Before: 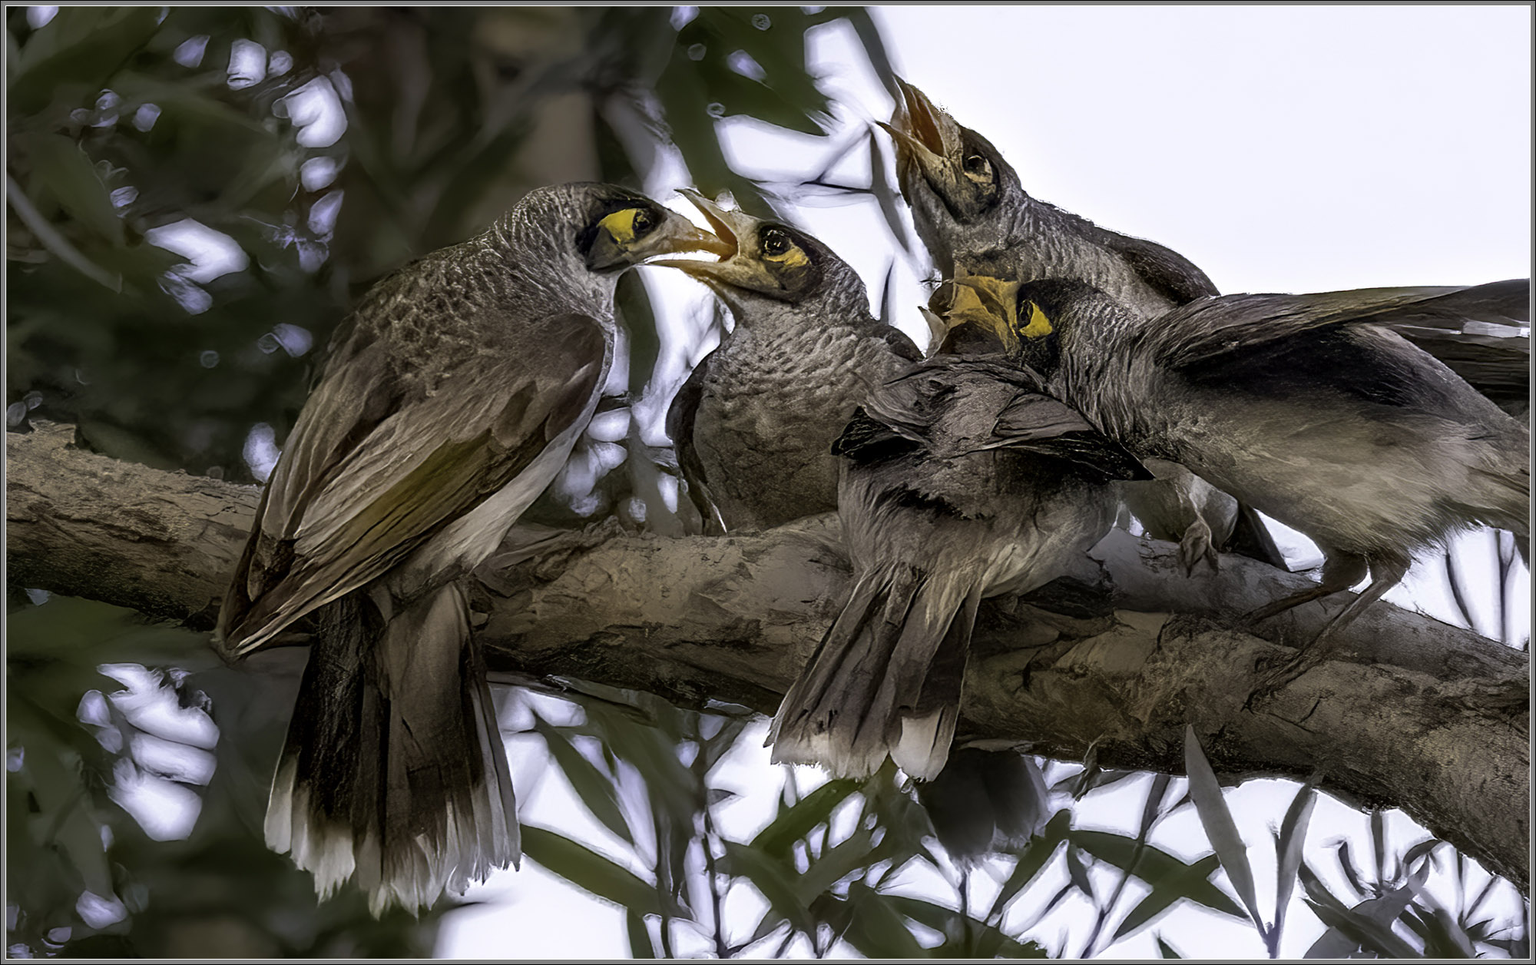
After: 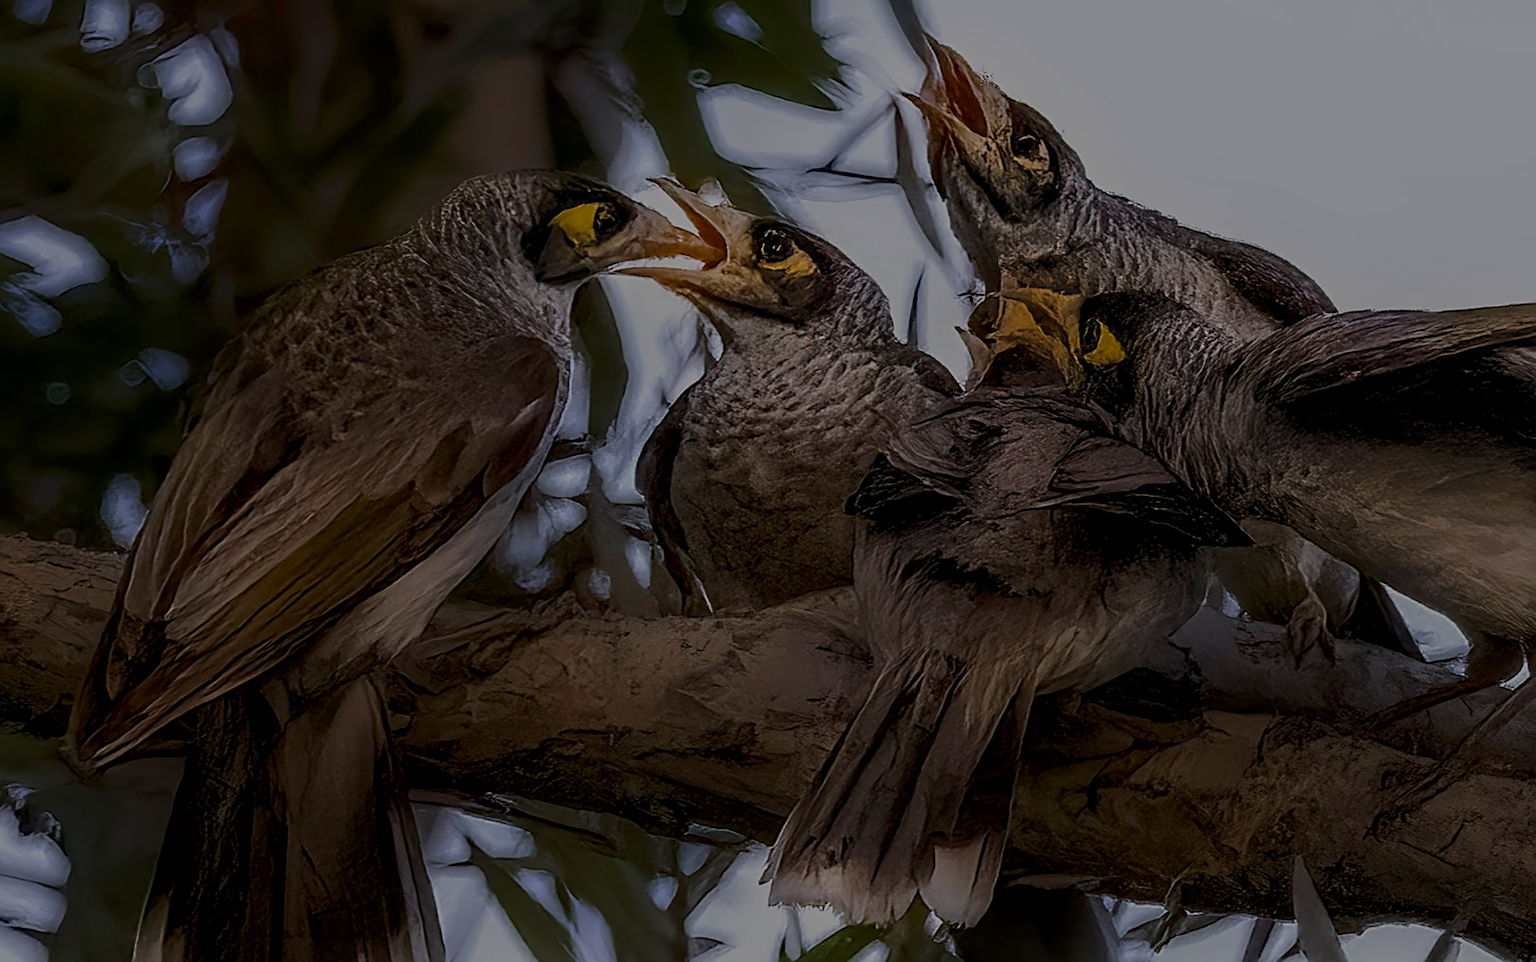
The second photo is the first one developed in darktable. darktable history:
sharpen: on, module defaults
crop and rotate: left 10.653%, top 5.069%, right 10.31%, bottom 16.093%
shadows and highlights: shadows -41.21, highlights 63.35, soften with gaussian
velvia: strength 14.53%
local contrast: on, module defaults
tone equalizer: -8 EV -2 EV, -7 EV -1.99 EV, -6 EV -1.98 EV, -5 EV -2 EV, -4 EV -1.97 EV, -3 EV -1.99 EV, -2 EV -1.99 EV, -1 EV -1.62 EV, +0 EV -1.97 EV
exposure: black level correction -0.004, exposure 0.049 EV, compensate highlight preservation false
